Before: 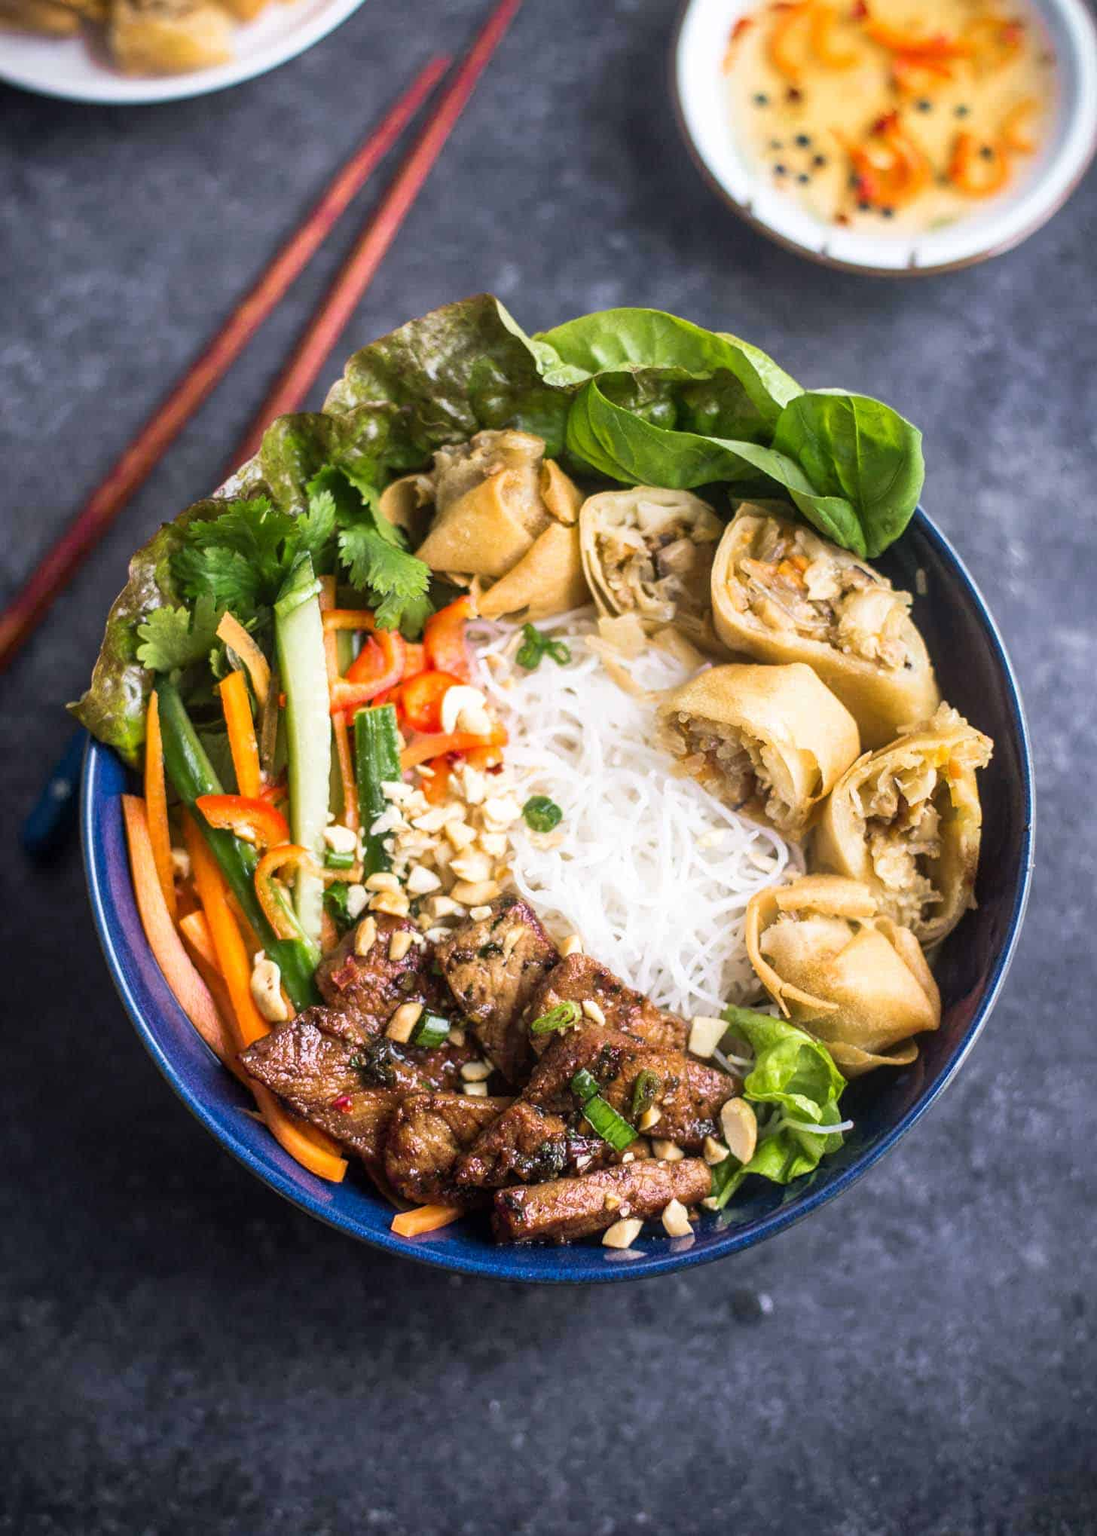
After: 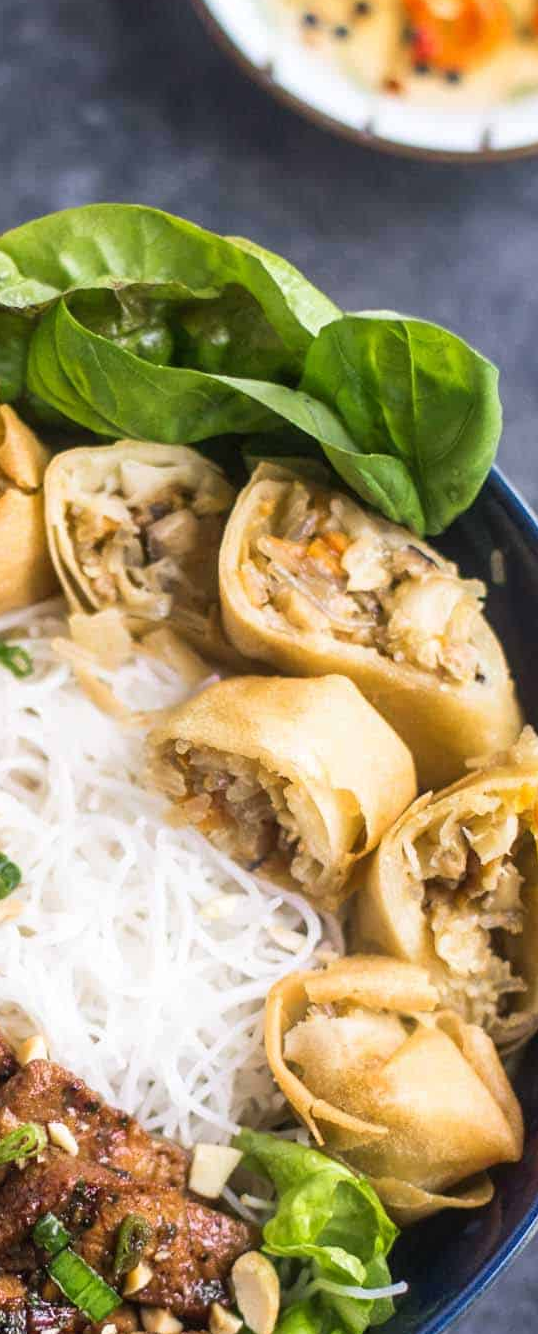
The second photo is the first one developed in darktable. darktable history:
crop and rotate: left 49.853%, top 10.106%, right 13.163%, bottom 24.435%
